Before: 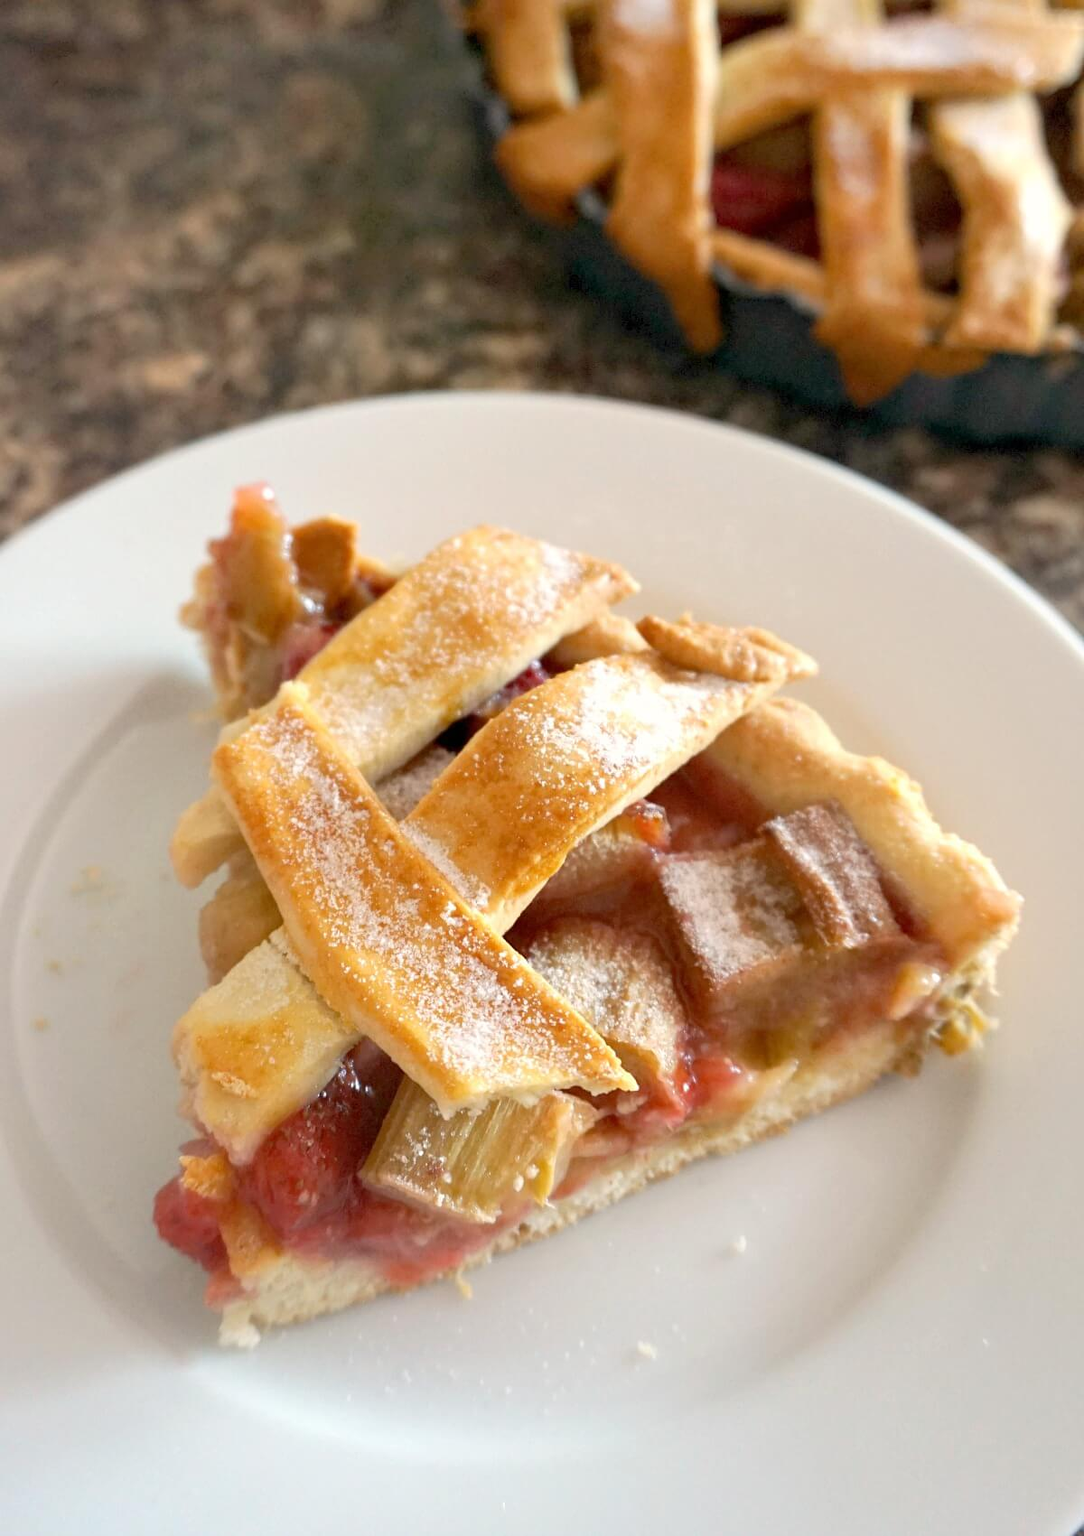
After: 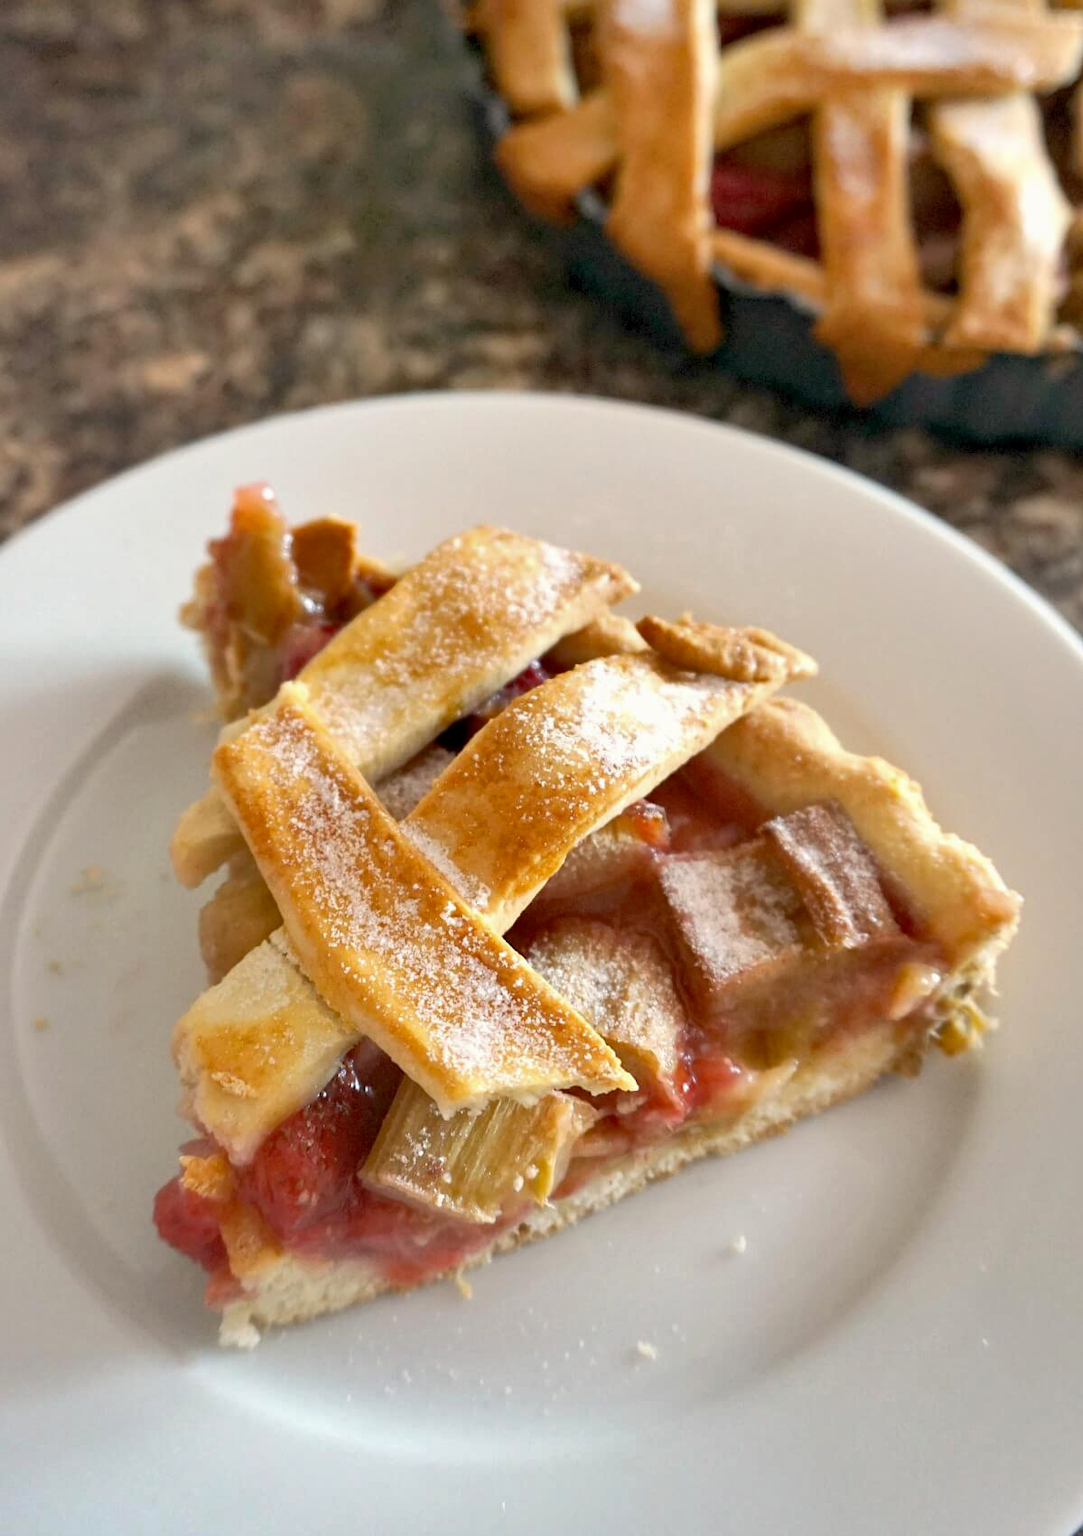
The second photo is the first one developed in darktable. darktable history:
local contrast: mode bilateral grid, contrast 100, coarseness 100, detail 108%, midtone range 0.2
shadows and highlights: shadows 43.71, white point adjustment -1.46, soften with gaussian
